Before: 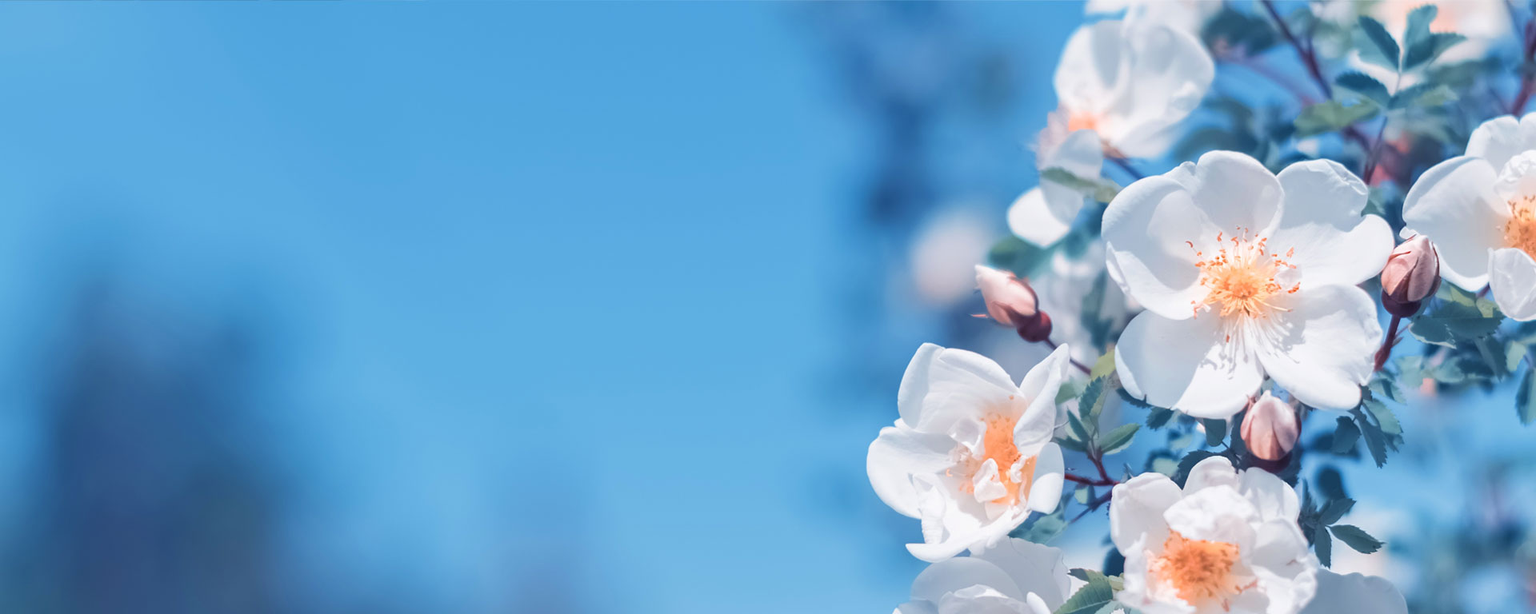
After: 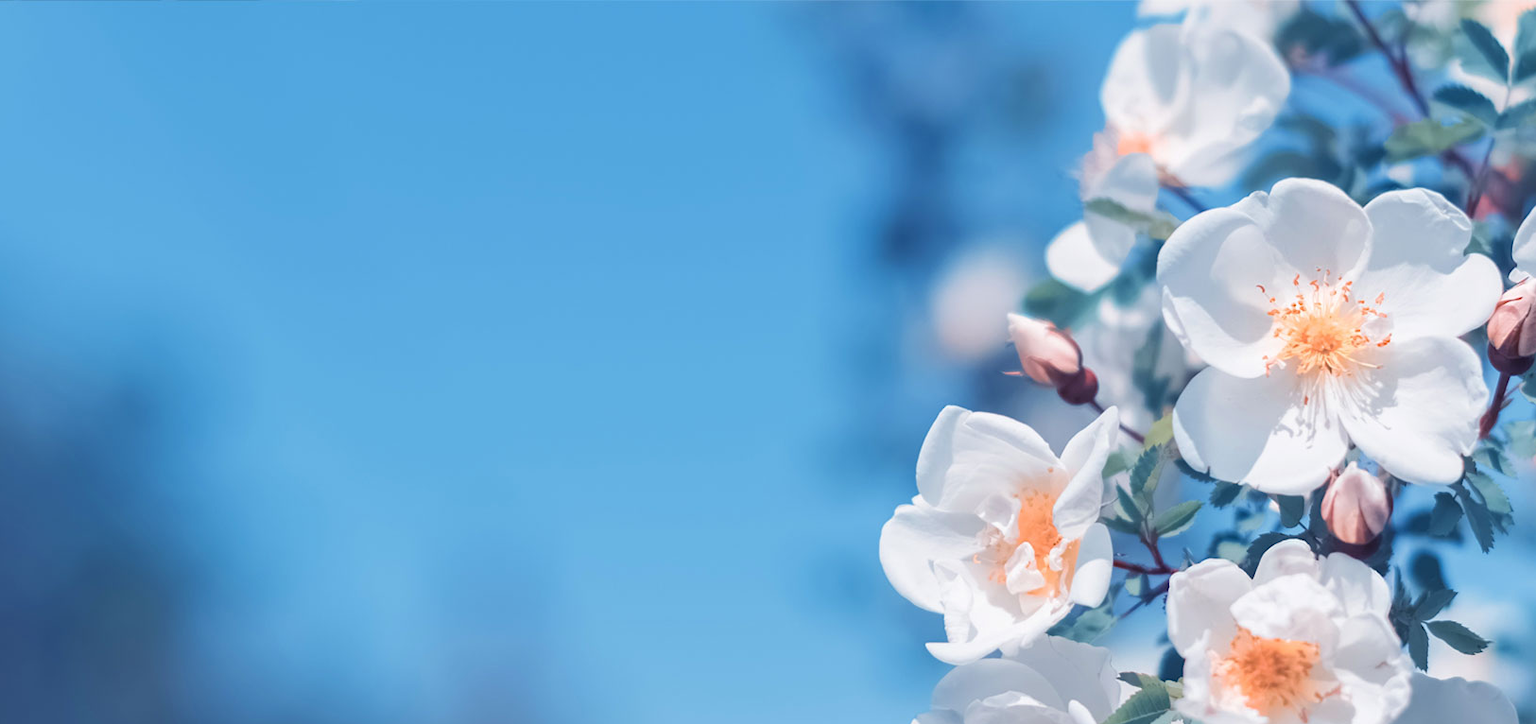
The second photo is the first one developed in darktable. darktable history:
crop: left 7.972%, right 7.364%
